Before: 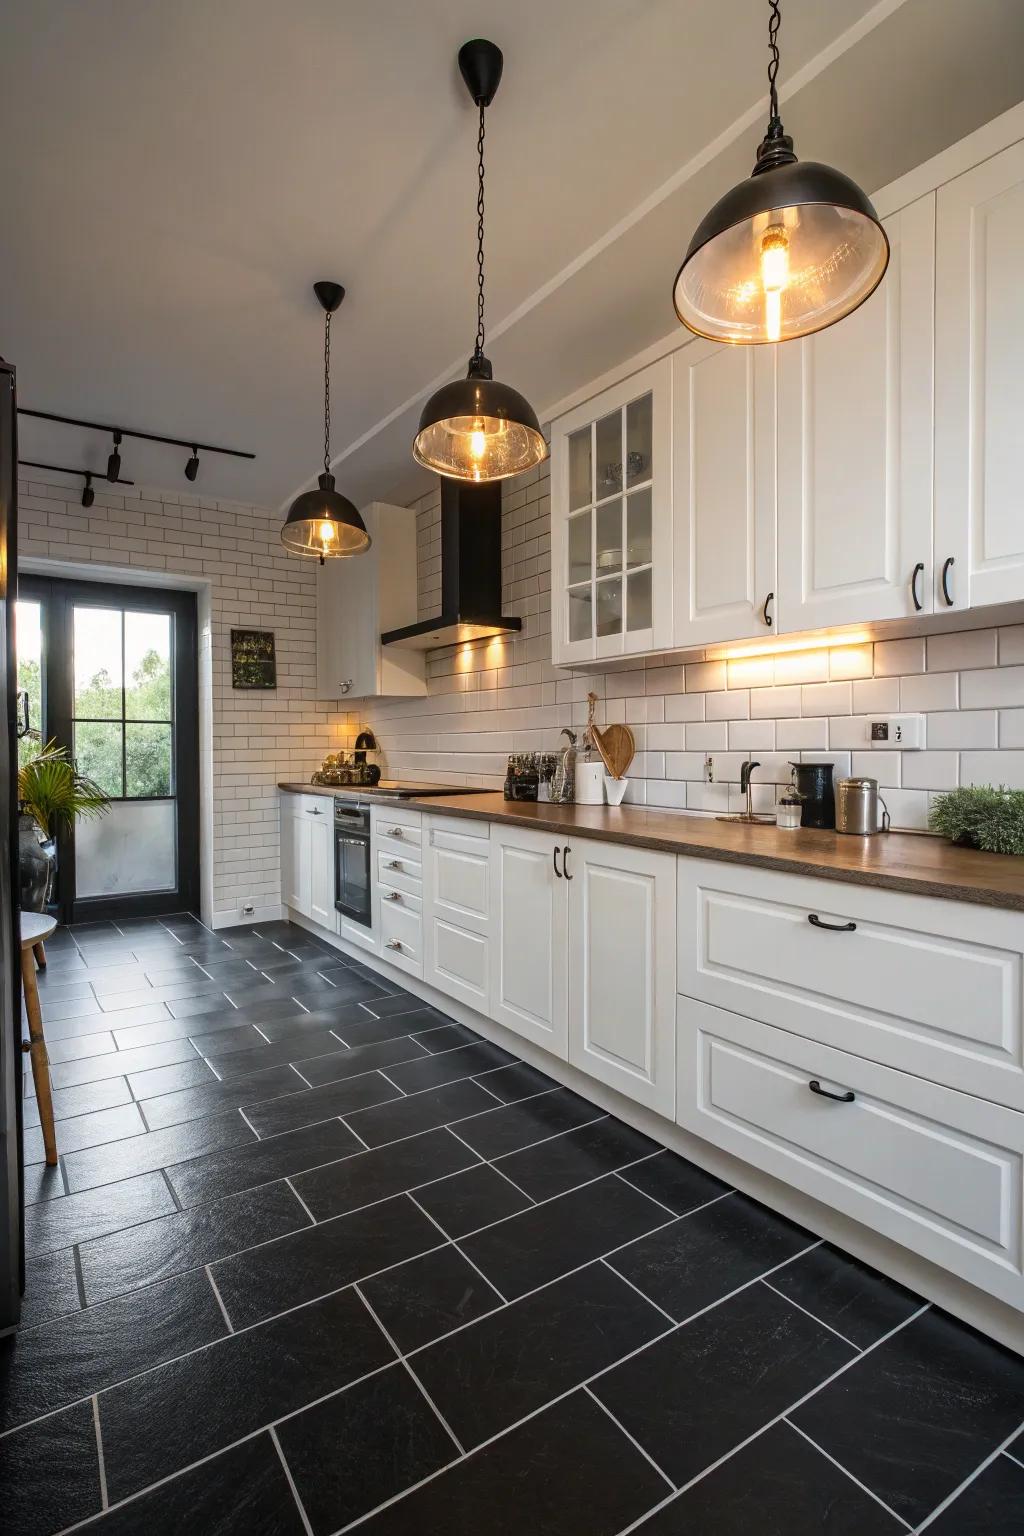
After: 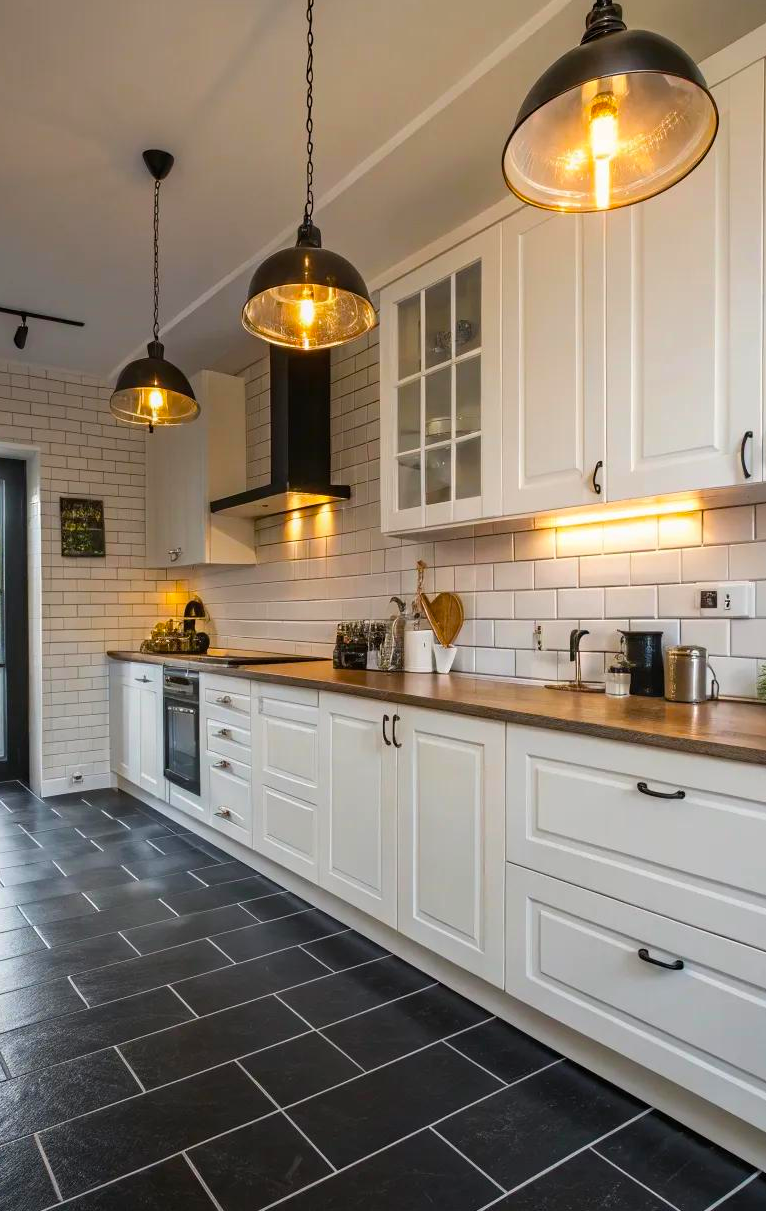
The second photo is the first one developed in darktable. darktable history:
crop: left 16.768%, top 8.653%, right 8.362%, bottom 12.485%
color balance rgb: perceptual saturation grading › global saturation 25%, global vibrance 20%
